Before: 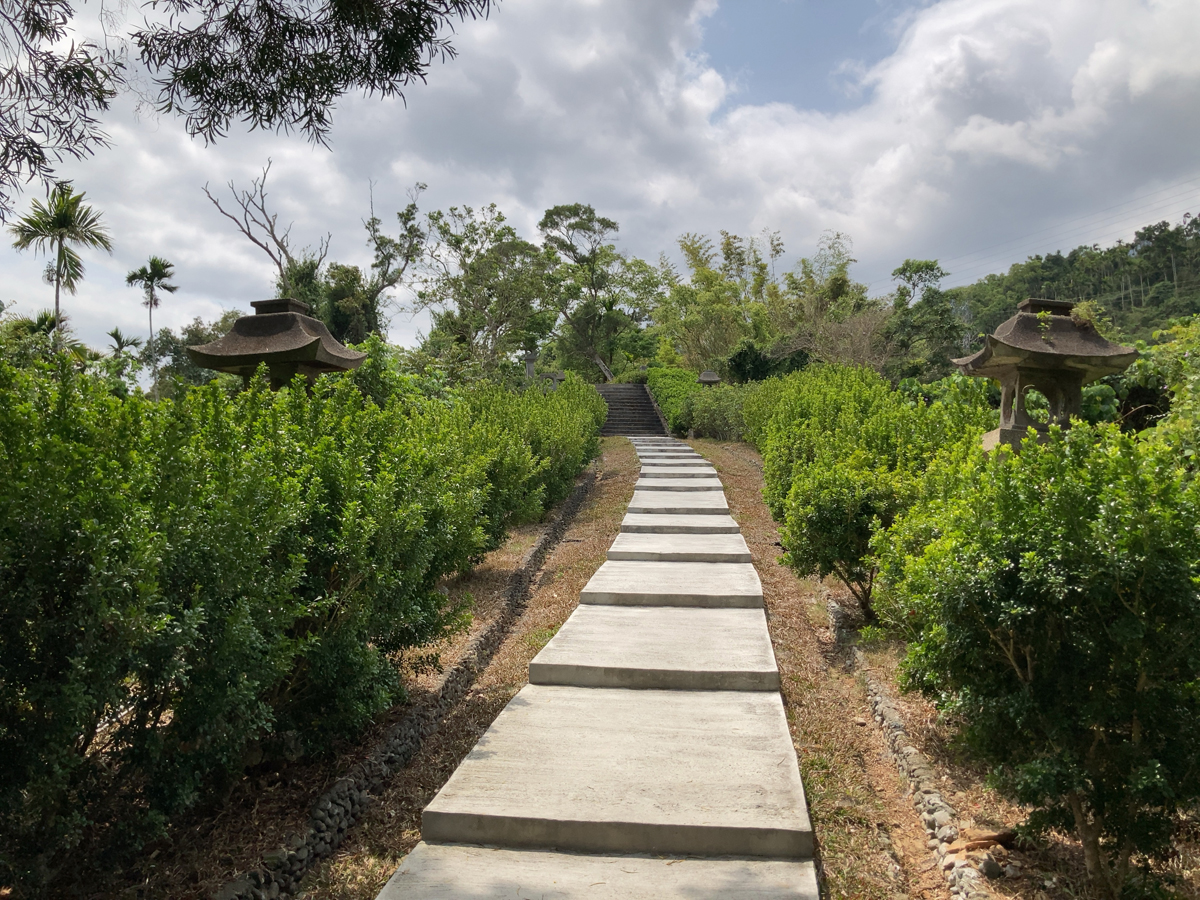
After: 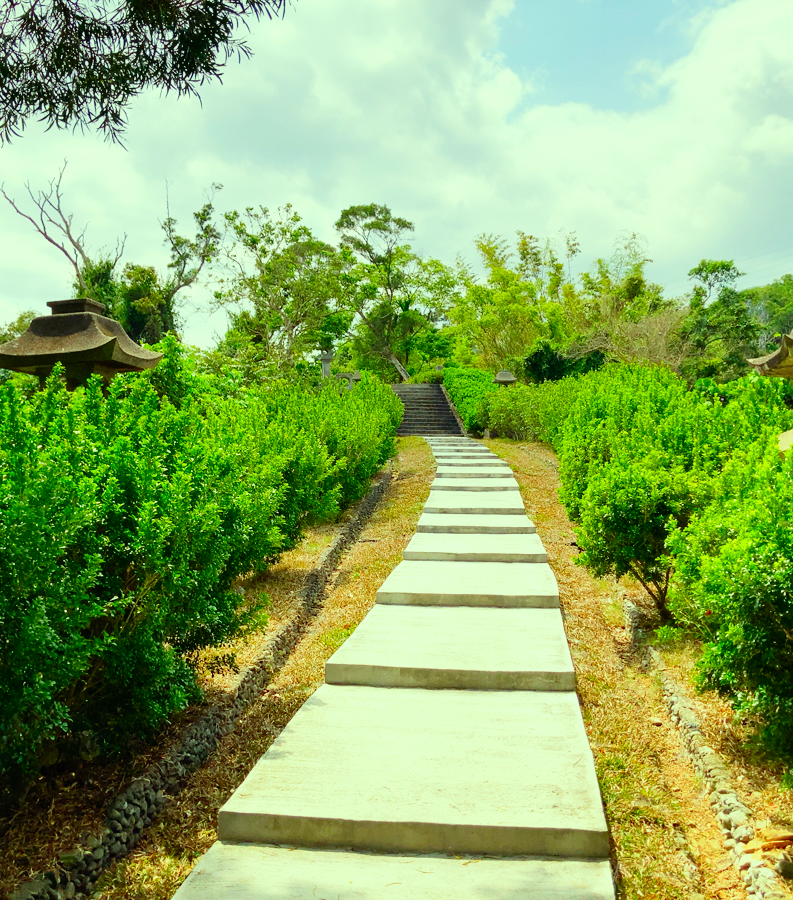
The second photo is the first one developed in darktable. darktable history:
crop: left 17.003%, right 16.878%
base curve: curves: ch0 [(0, 0) (0.008, 0.007) (0.022, 0.029) (0.048, 0.089) (0.092, 0.197) (0.191, 0.399) (0.275, 0.534) (0.357, 0.65) (0.477, 0.78) (0.542, 0.833) (0.799, 0.973) (1, 1)], preserve colors none
color correction: highlights a* -10.74, highlights b* 9.83, saturation 1.71
